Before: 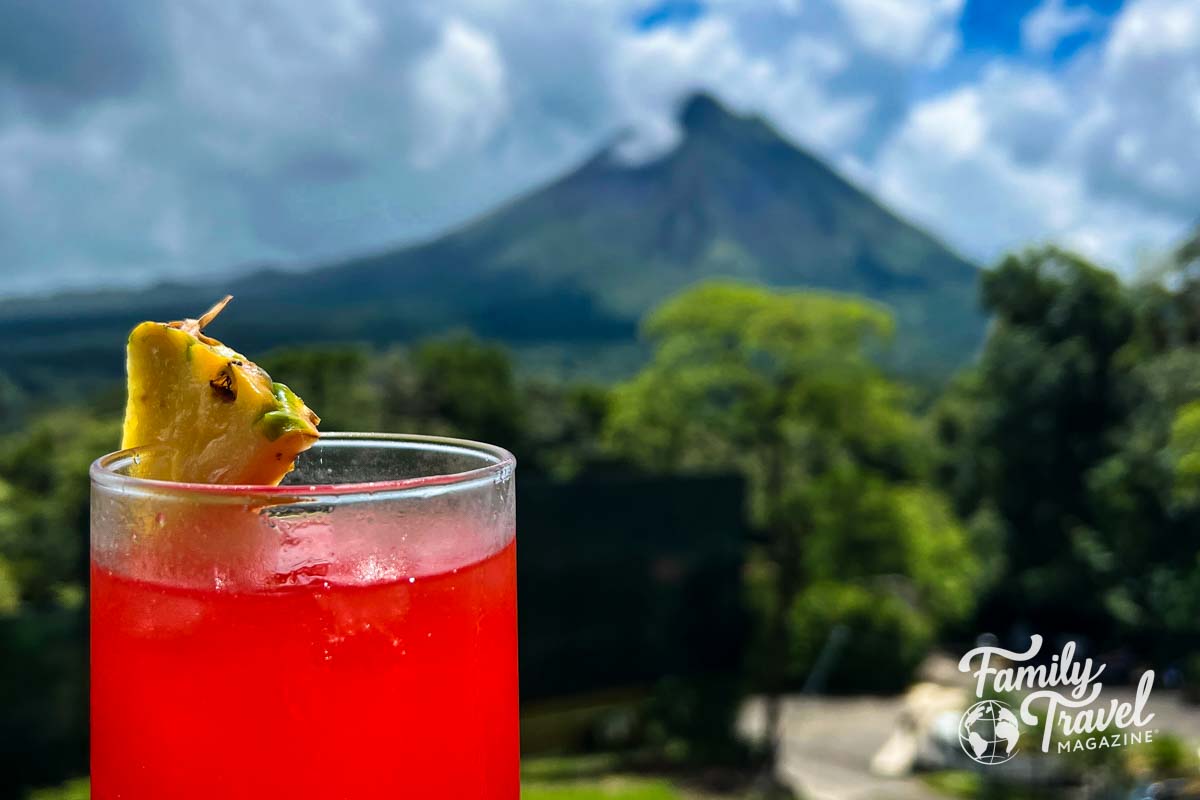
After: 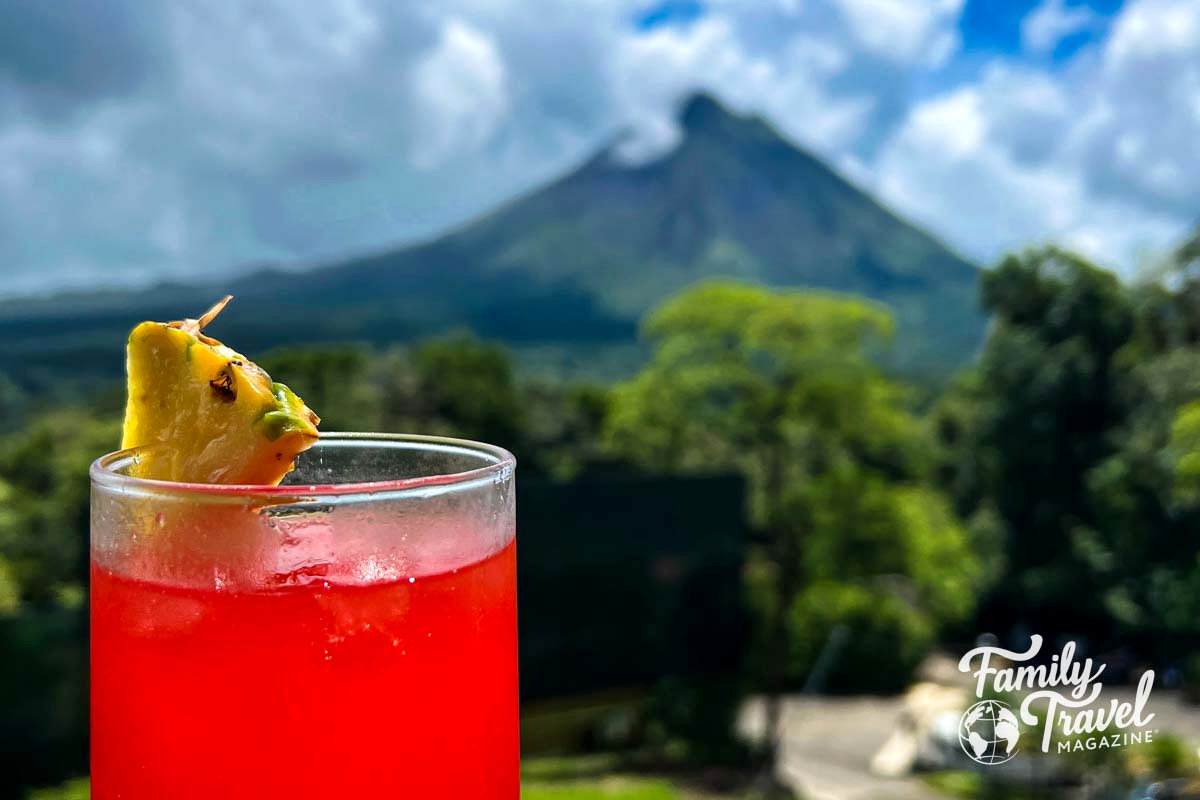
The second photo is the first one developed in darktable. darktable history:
exposure: black level correction 0.001, exposure 0.14 EV, compensate exposure bias true, compensate highlight preservation false
